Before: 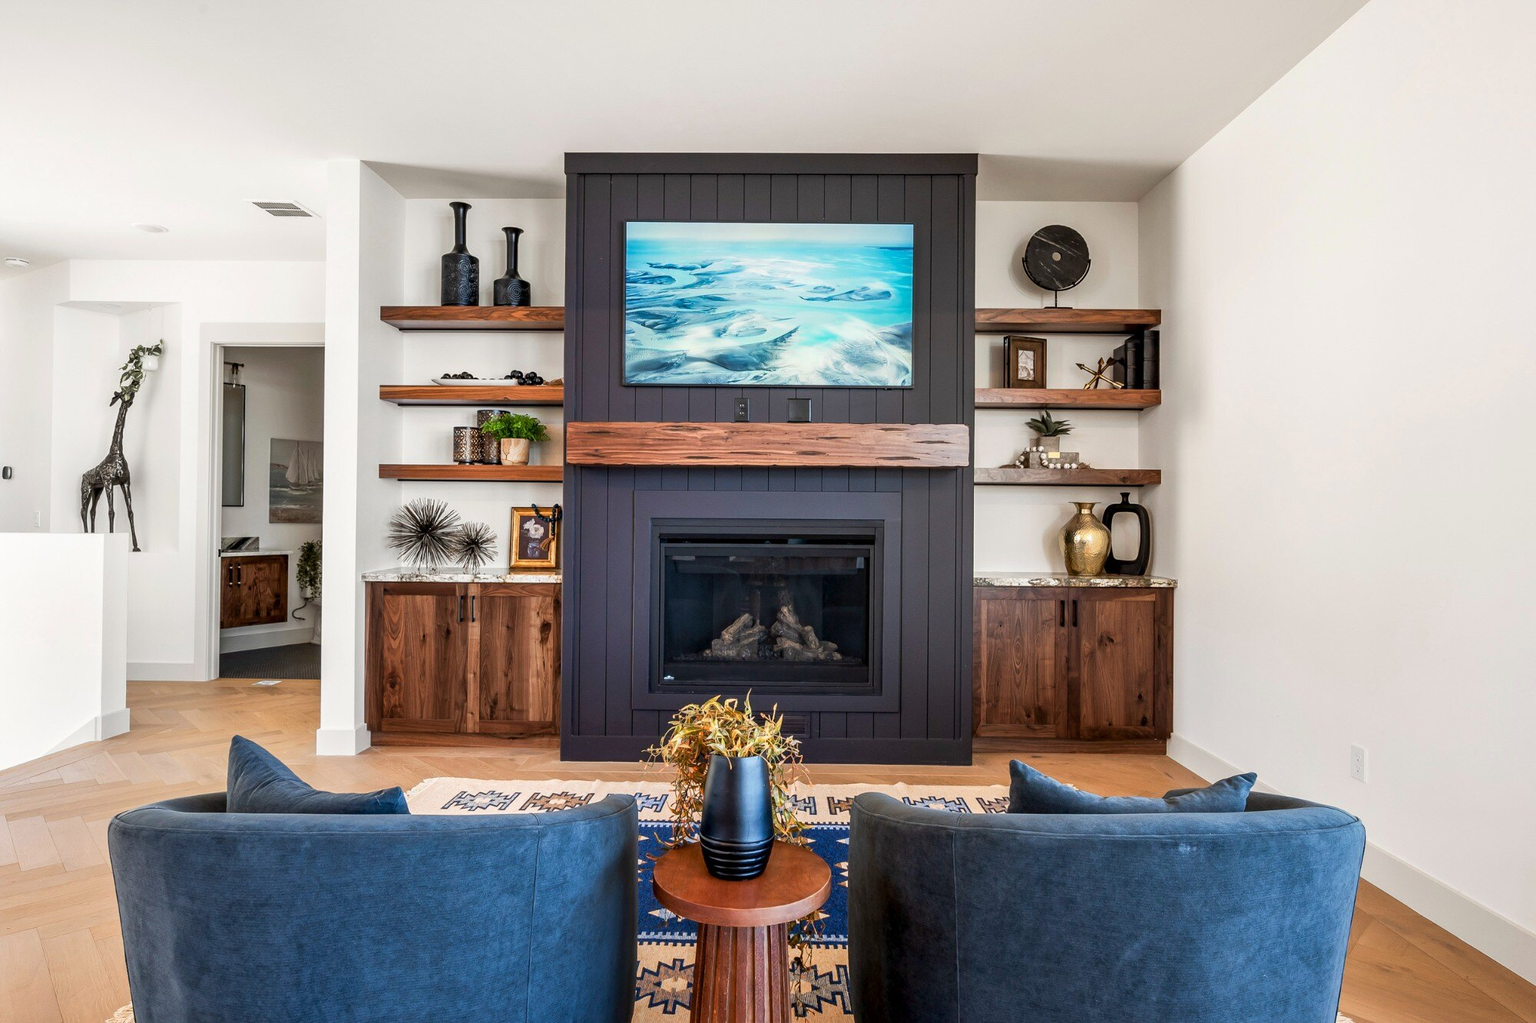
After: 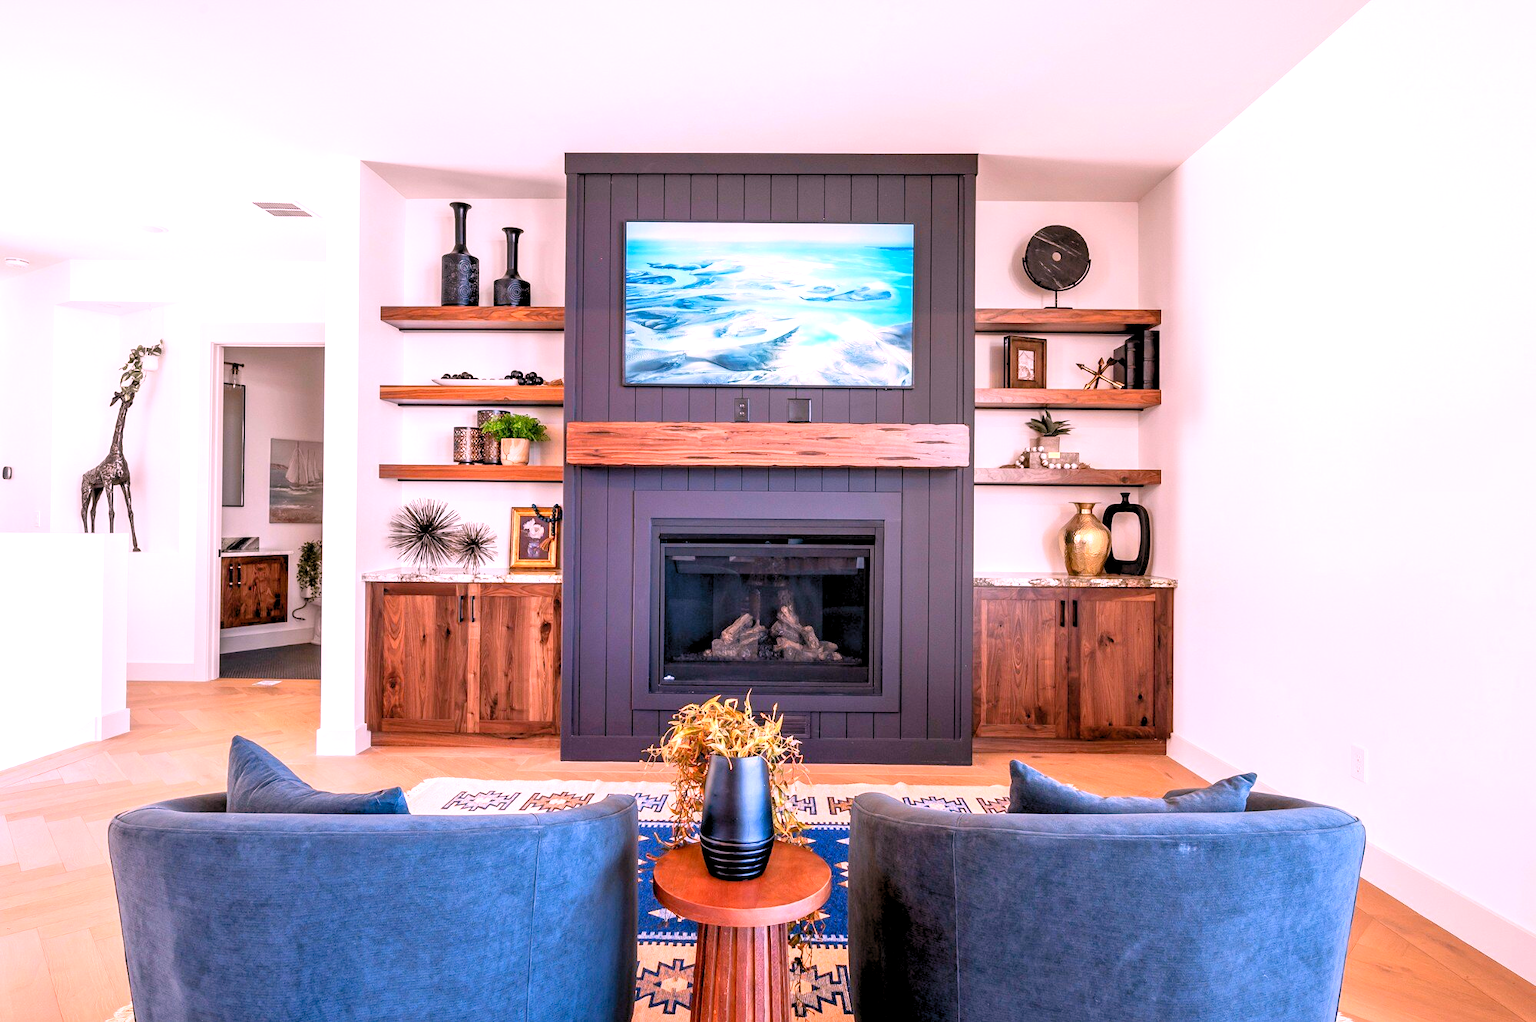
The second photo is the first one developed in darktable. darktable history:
levels: black 3.83%, white 90.64%, levels [0.044, 0.416, 0.908]
white balance: red 1.188, blue 1.11
